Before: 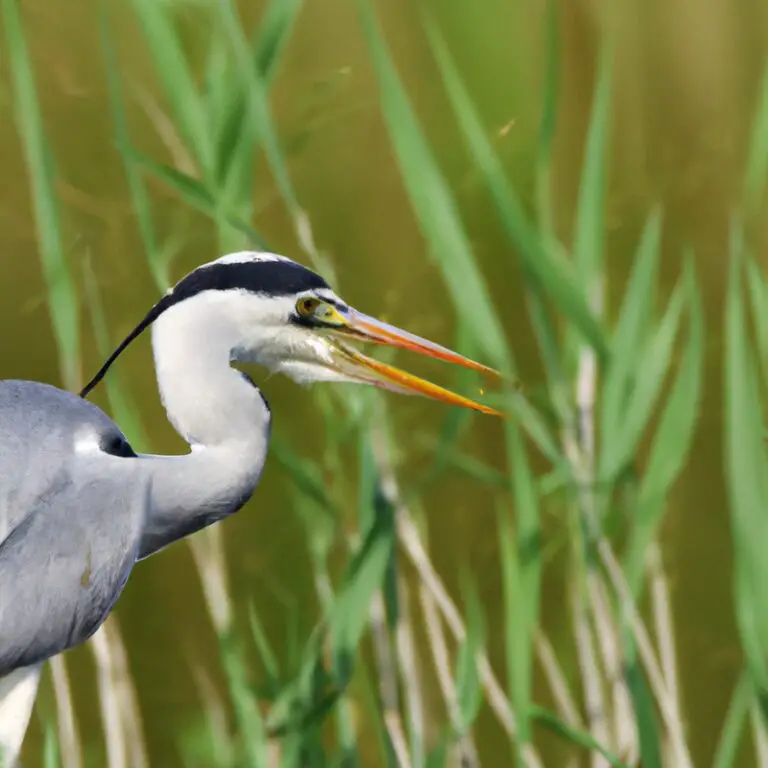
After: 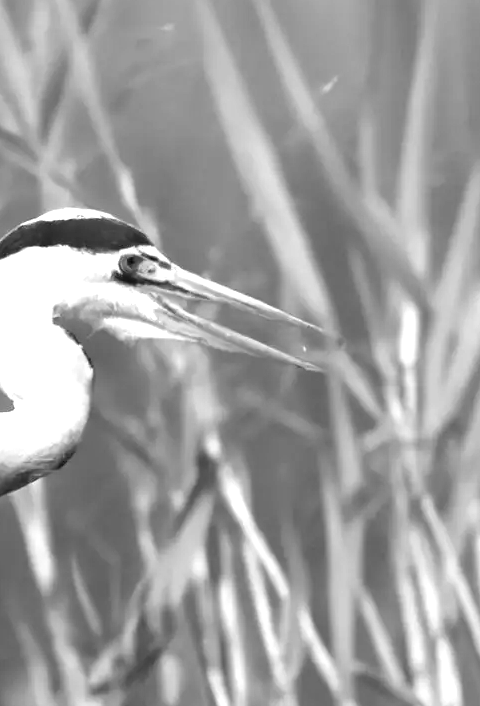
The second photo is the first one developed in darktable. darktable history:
color calibration: output gray [0.31, 0.36, 0.33, 0], illuminant as shot in camera, x 0.358, y 0.373, temperature 4628.91 K
crop and rotate: left 23.11%, top 5.621%, right 14.328%, bottom 2.354%
exposure: black level correction 0, exposure 1.104 EV, compensate highlight preservation false
